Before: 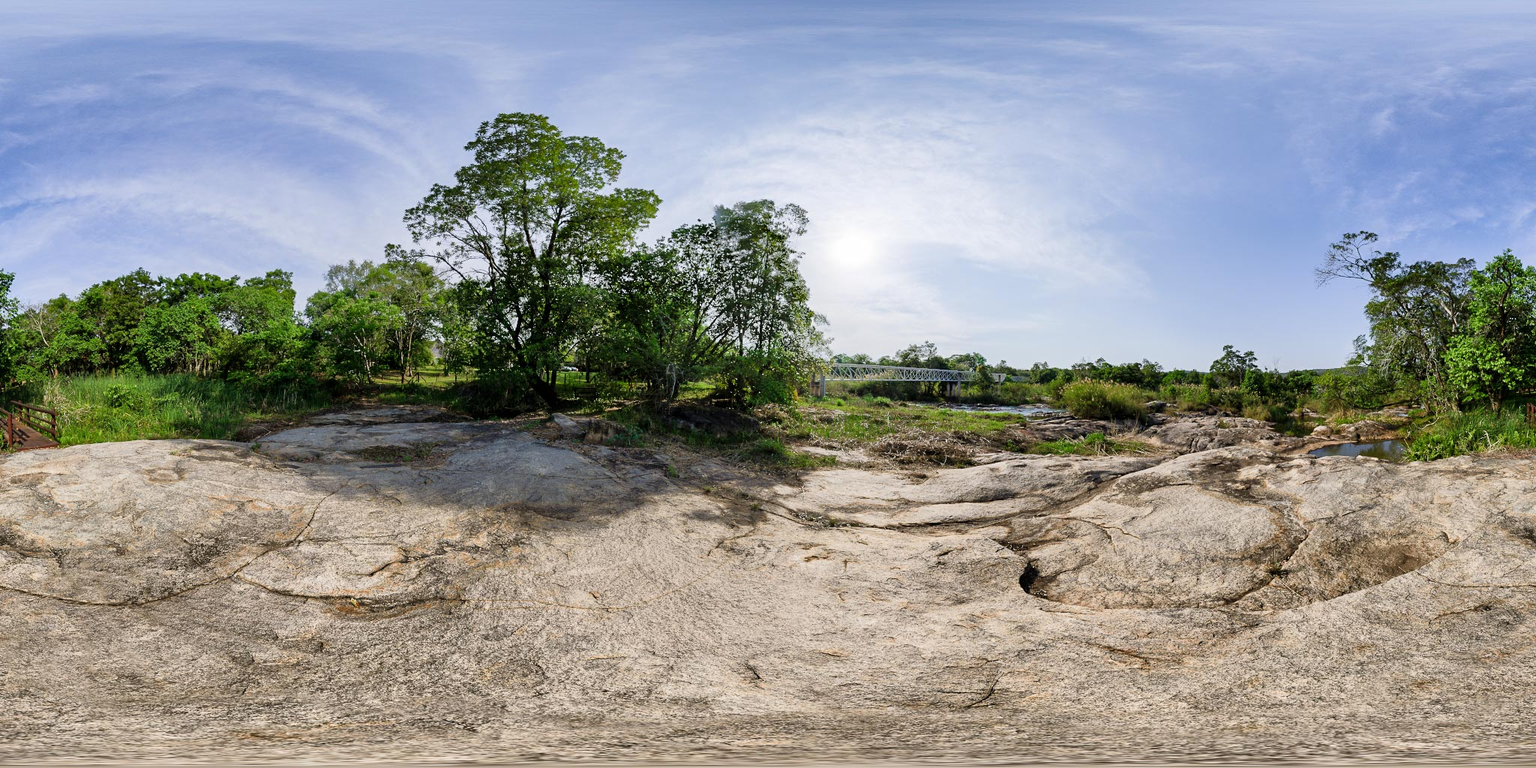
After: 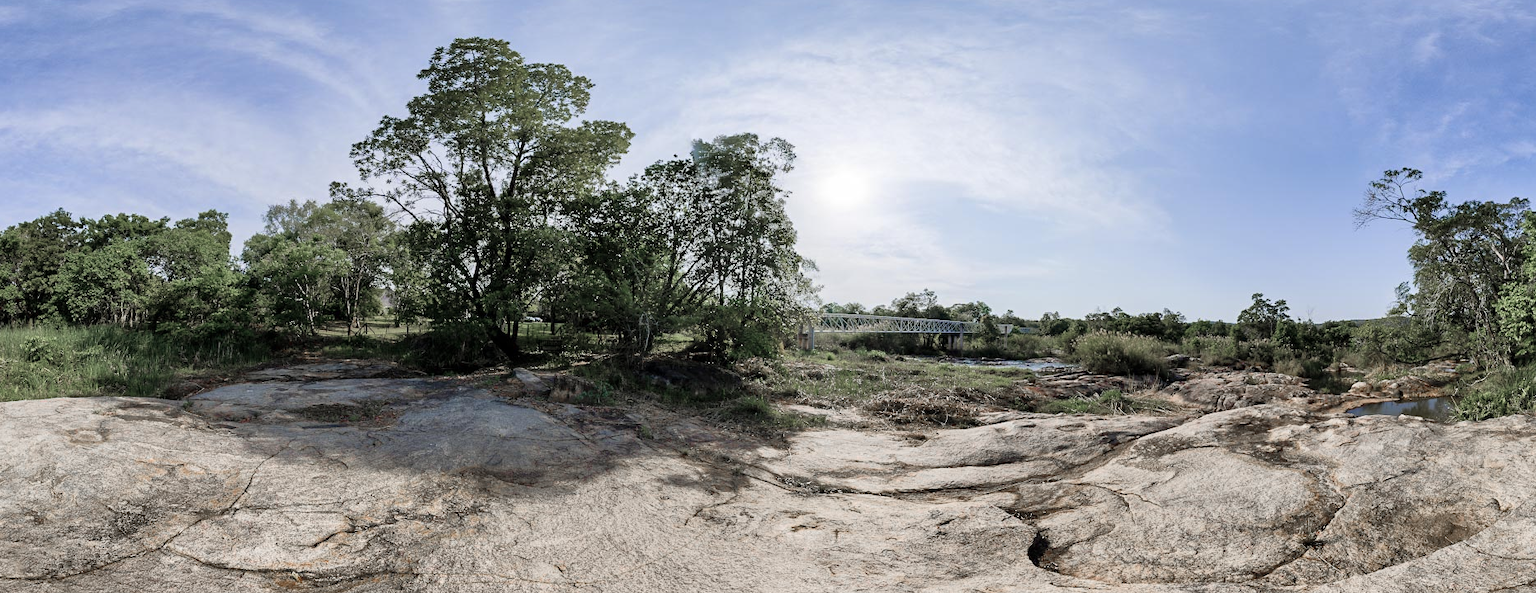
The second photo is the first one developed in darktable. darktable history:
crop: left 5.596%, top 10.314%, right 3.534%, bottom 19.395%
color zones: curves: ch1 [(0, 0.708) (0.088, 0.648) (0.245, 0.187) (0.429, 0.326) (0.571, 0.498) (0.714, 0.5) (0.857, 0.5) (1, 0.708)]
